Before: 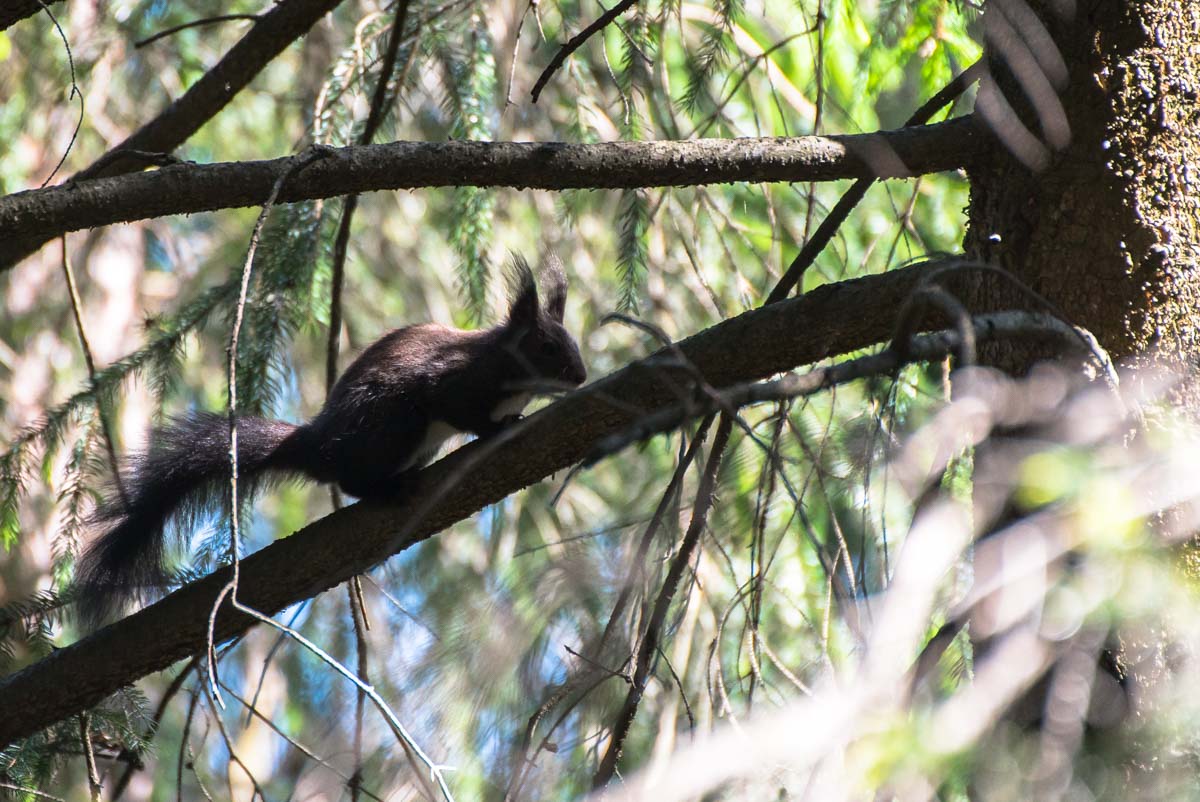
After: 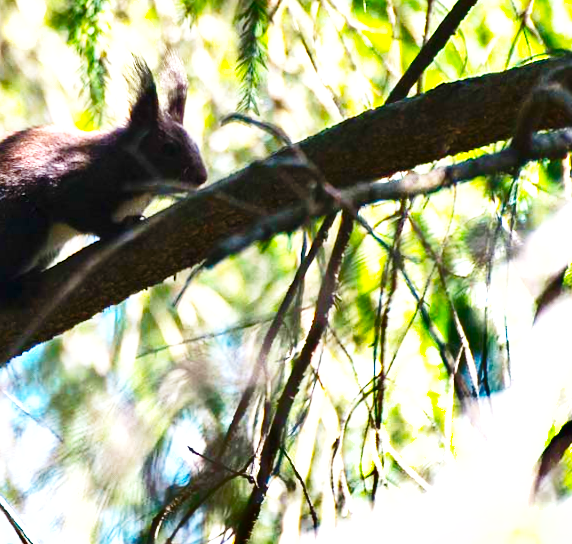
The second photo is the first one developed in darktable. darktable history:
color balance rgb: linear chroma grading › global chroma 10%, perceptual saturation grading › global saturation 40%, perceptual brilliance grading › global brilliance 30%, global vibrance 20%
crop: left 31.379%, top 24.658%, right 20.326%, bottom 6.628%
rotate and perspective: rotation -0.45°, automatic cropping original format, crop left 0.008, crop right 0.992, crop top 0.012, crop bottom 0.988
base curve: curves: ch0 [(0, 0) (0.028, 0.03) (0.121, 0.232) (0.46, 0.748) (0.859, 0.968) (1, 1)], preserve colors none
shadows and highlights: radius 100.41, shadows 50.55, highlights -64.36, highlights color adjustment 49.82%, soften with gaussian
